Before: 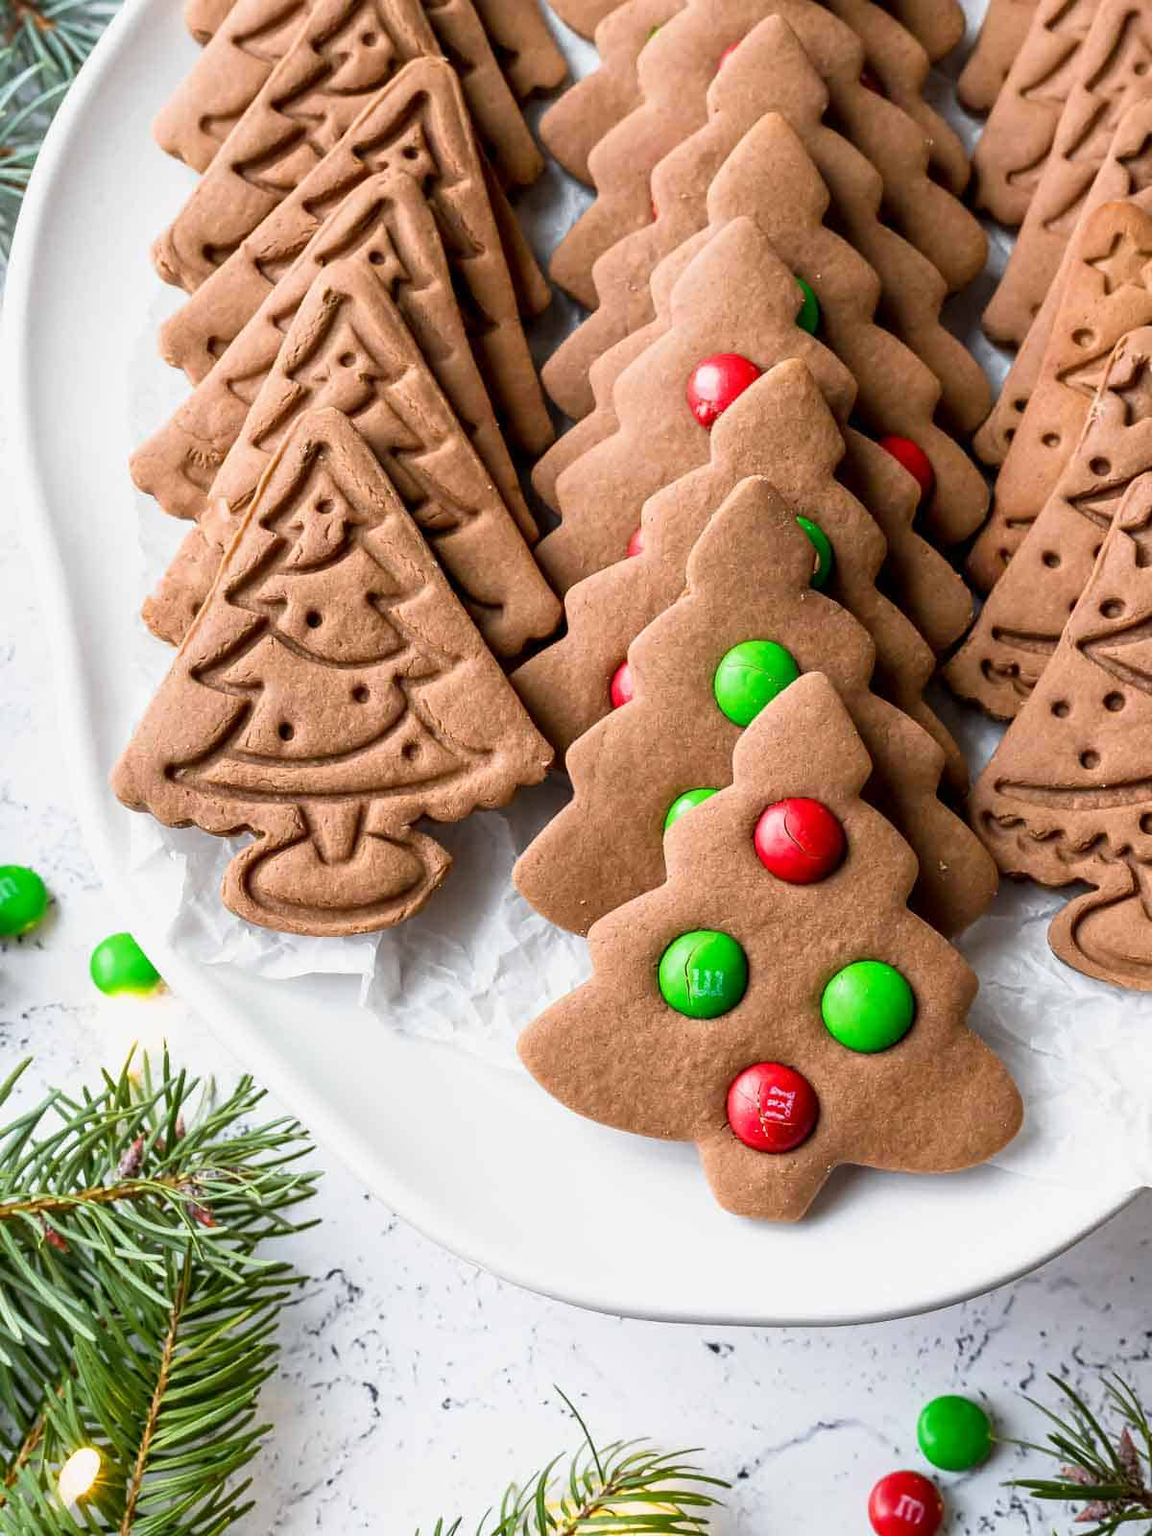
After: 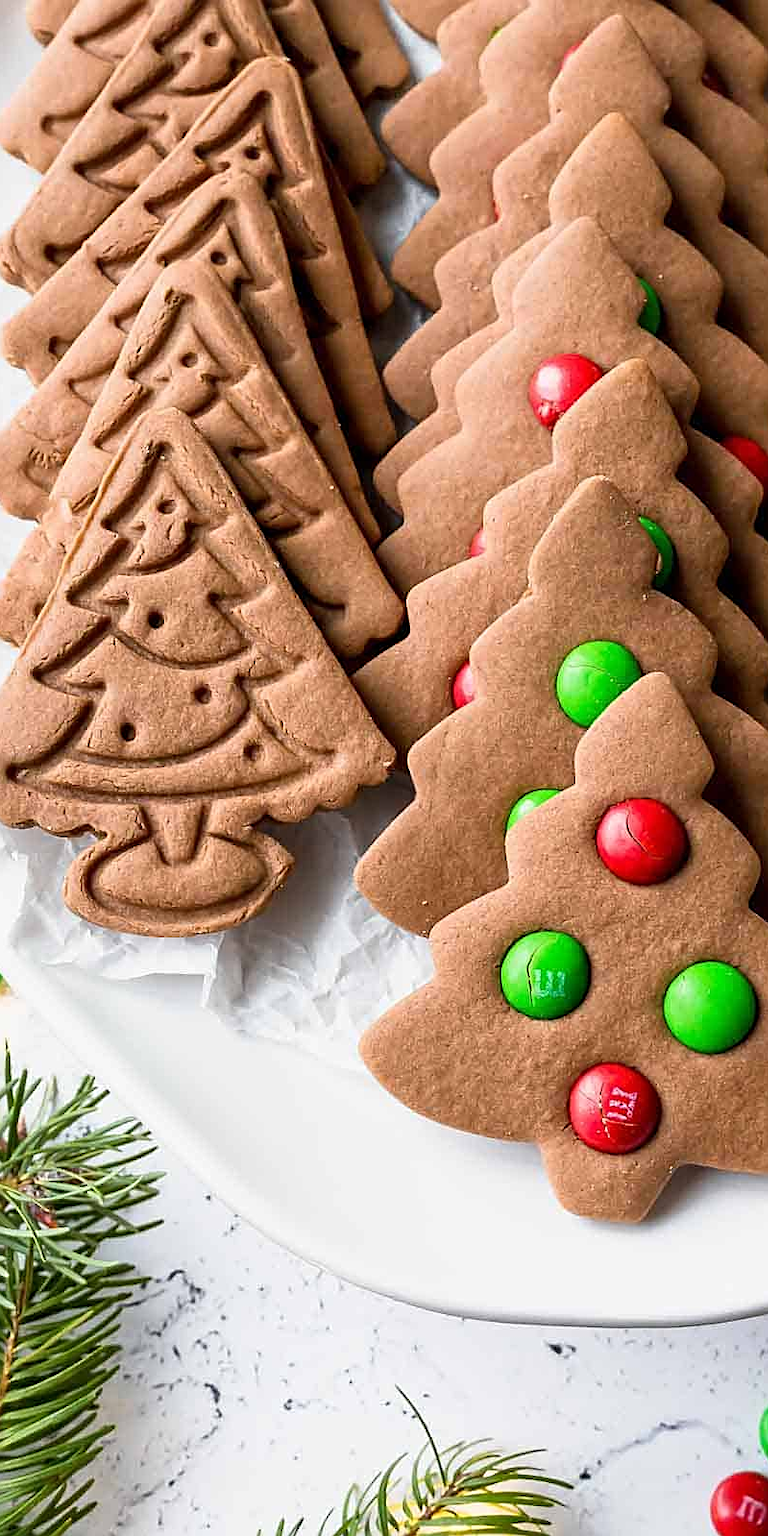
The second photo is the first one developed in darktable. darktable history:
sharpen: on, module defaults
crop and rotate: left 13.791%, right 19.528%
exposure: exposure 0.014 EV, compensate highlight preservation false
